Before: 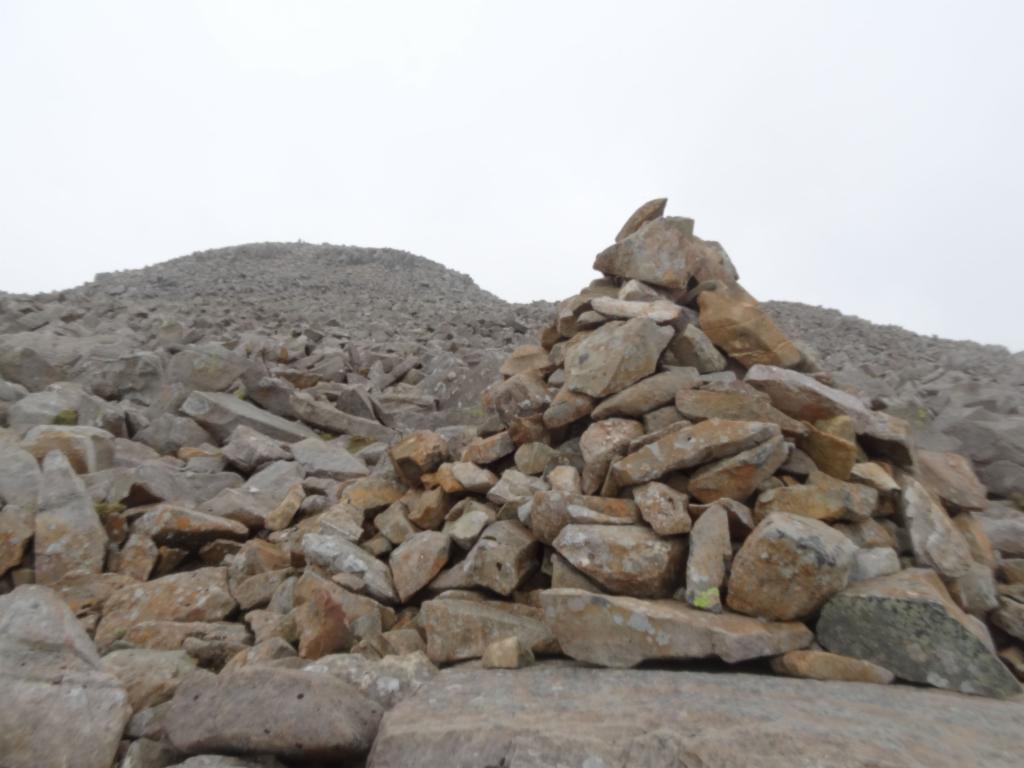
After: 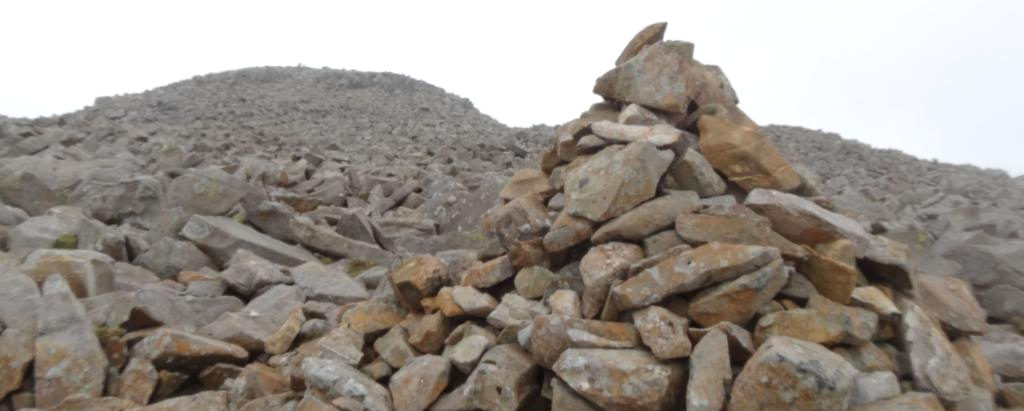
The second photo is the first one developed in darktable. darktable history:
crop and rotate: top 23.043%, bottom 23.437%
exposure: exposure 0.2 EV, compensate highlight preservation false
